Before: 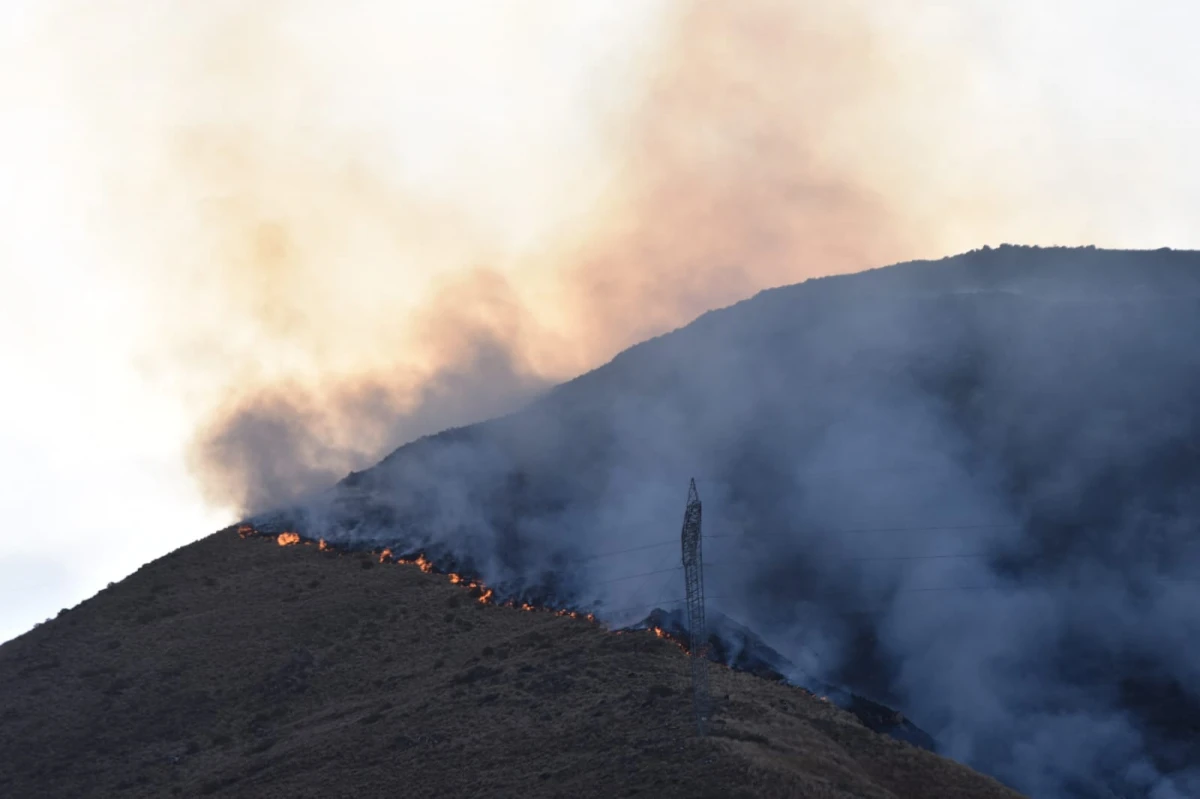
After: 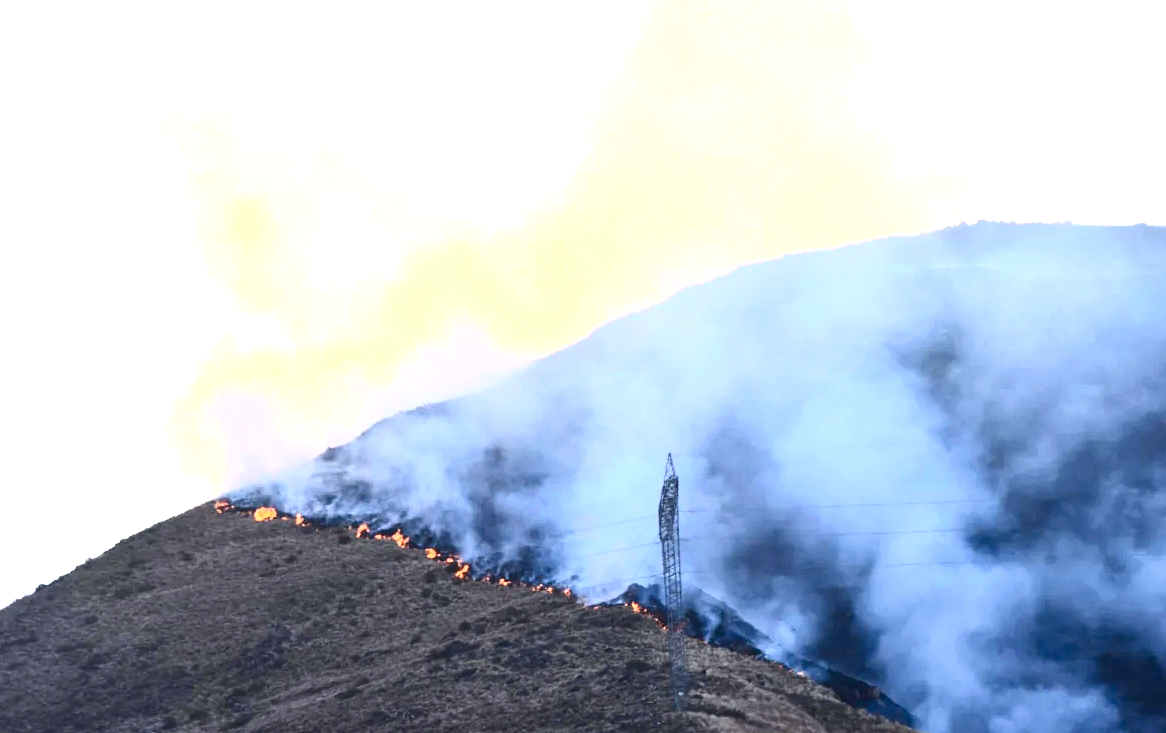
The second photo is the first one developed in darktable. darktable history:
contrast brightness saturation: contrast 0.413, brightness 0.11, saturation 0.21
exposure: black level correction 0.001, exposure 1.847 EV, compensate highlight preservation false
crop: left 1.967%, top 3.22%, right 0.858%, bottom 4.921%
